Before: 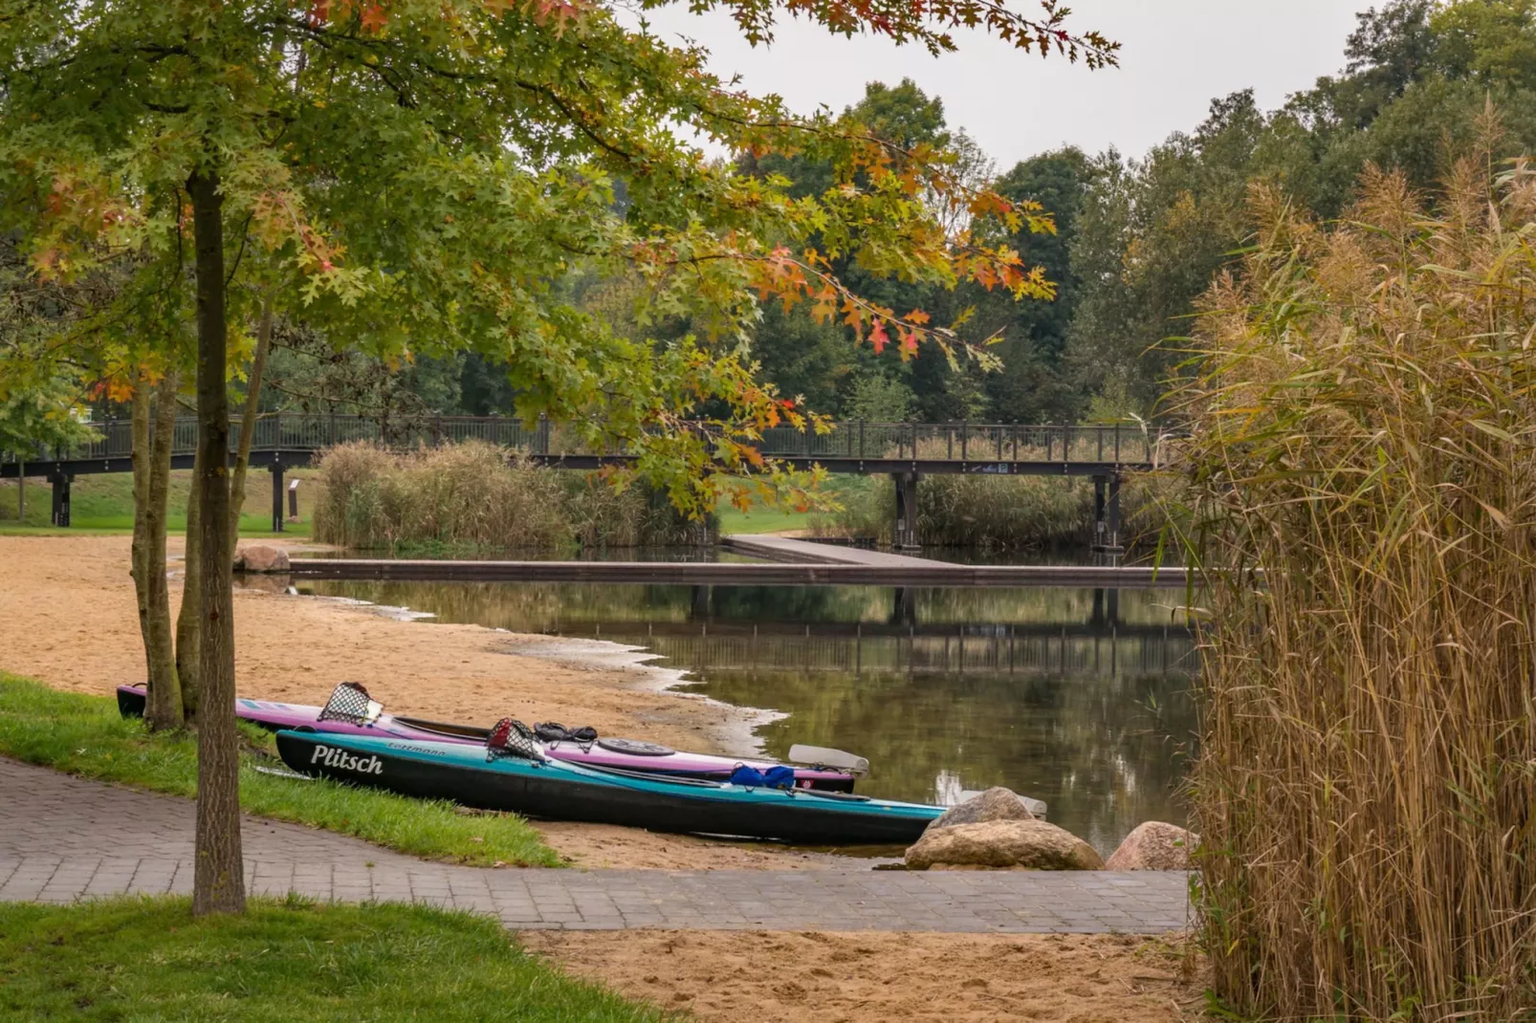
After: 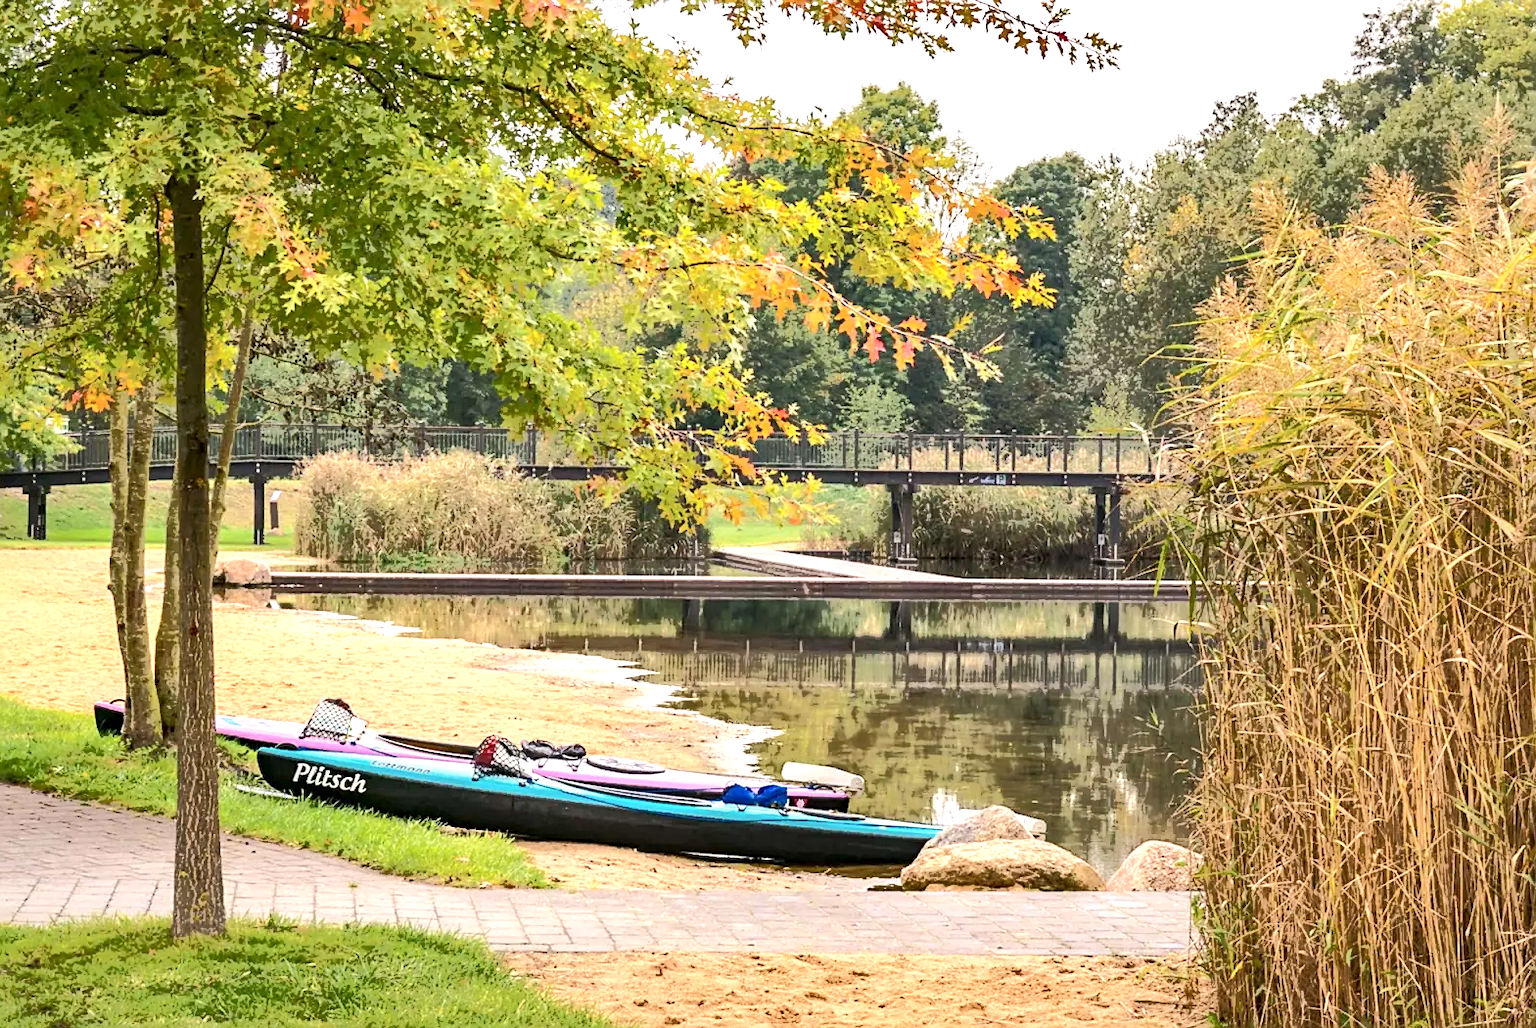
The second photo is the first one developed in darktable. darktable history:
exposure: black level correction 0.001, exposure 1.322 EV, compensate highlight preservation false
tone curve: curves: ch0 [(0, 0) (0.003, 0.003) (0.011, 0.011) (0.025, 0.024) (0.044, 0.043) (0.069, 0.067) (0.1, 0.096) (0.136, 0.131) (0.177, 0.171) (0.224, 0.216) (0.277, 0.267) (0.335, 0.323) (0.399, 0.384) (0.468, 0.451) (0.543, 0.678) (0.623, 0.734) (0.709, 0.795) (0.801, 0.859) (0.898, 0.928) (1, 1)], color space Lab, independent channels, preserve colors none
sharpen: on, module defaults
crop and rotate: left 1.672%, right 0.585%, bottom 1.717%
